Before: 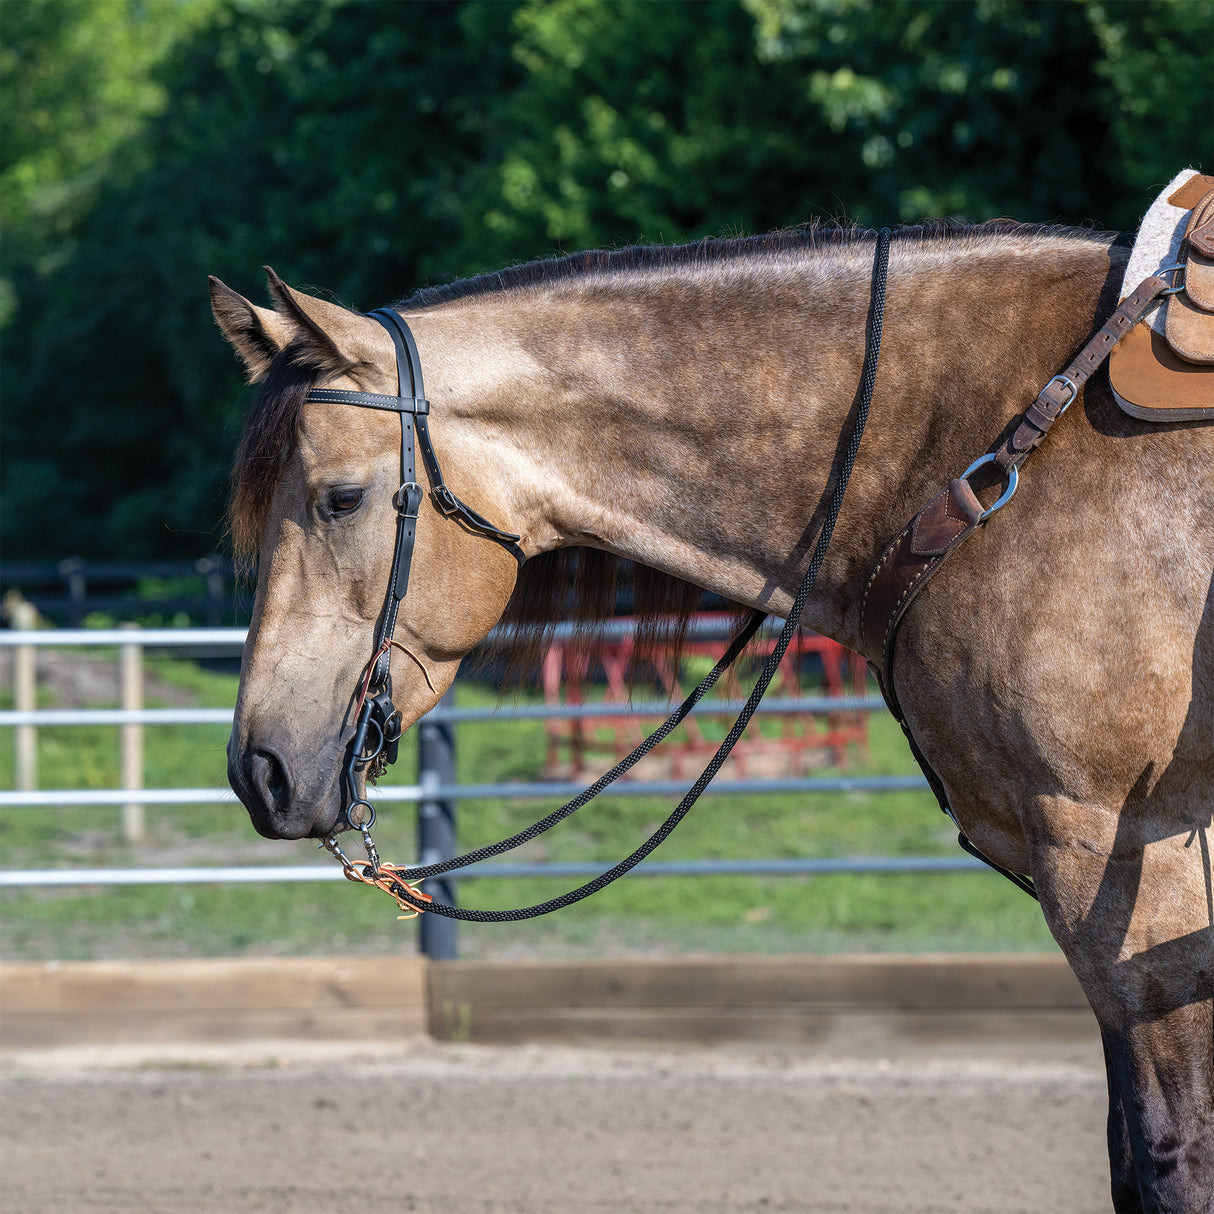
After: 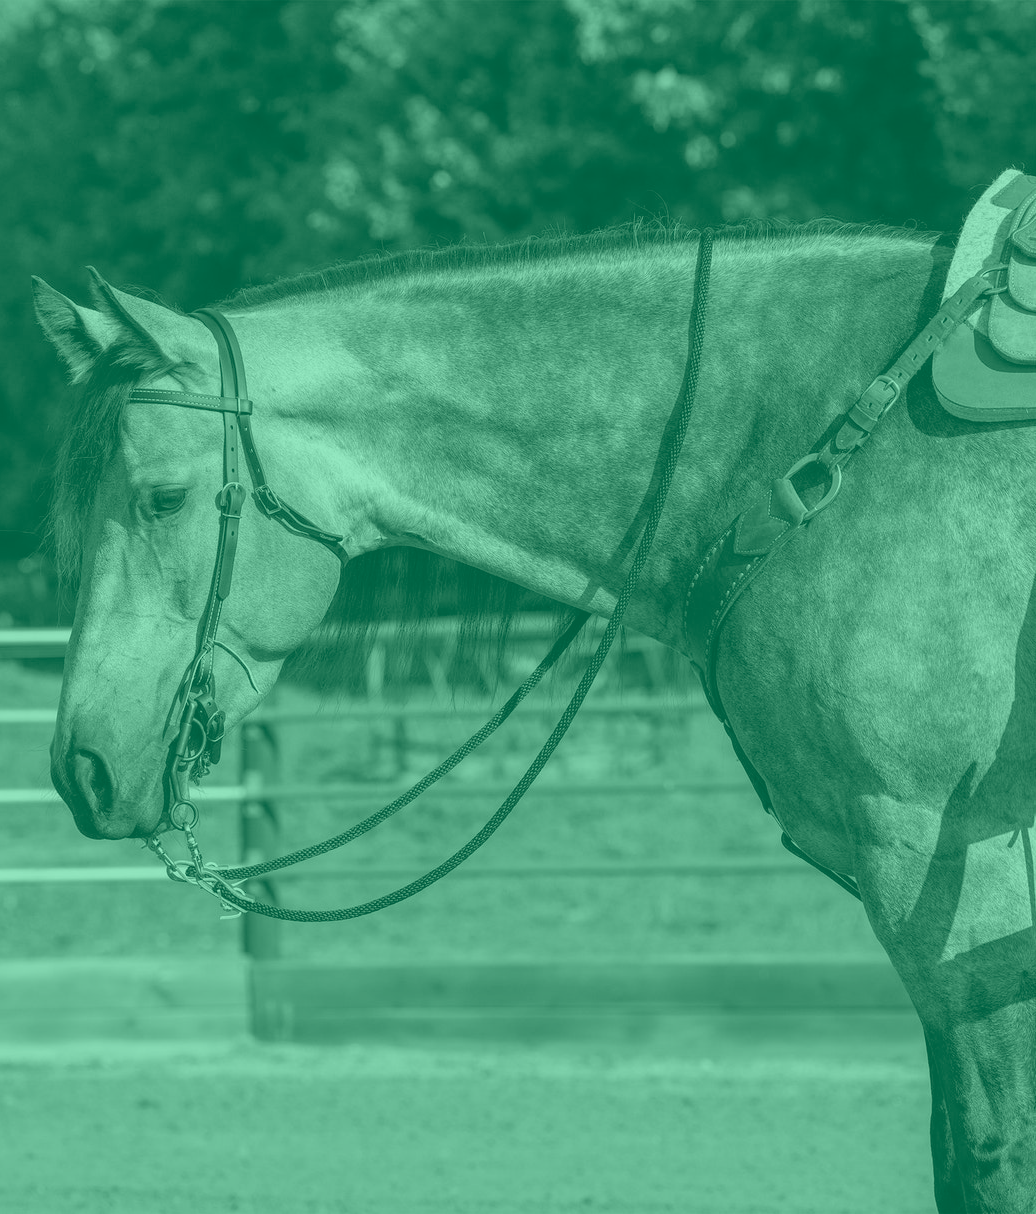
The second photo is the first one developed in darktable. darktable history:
crop and rotate: left 14.584%
colorize: hue 147.6°, saturation 65%, lightness 21.64%
local contrast: highlights 100%, shadows 100%, detail 120%, midtone range 0.2
